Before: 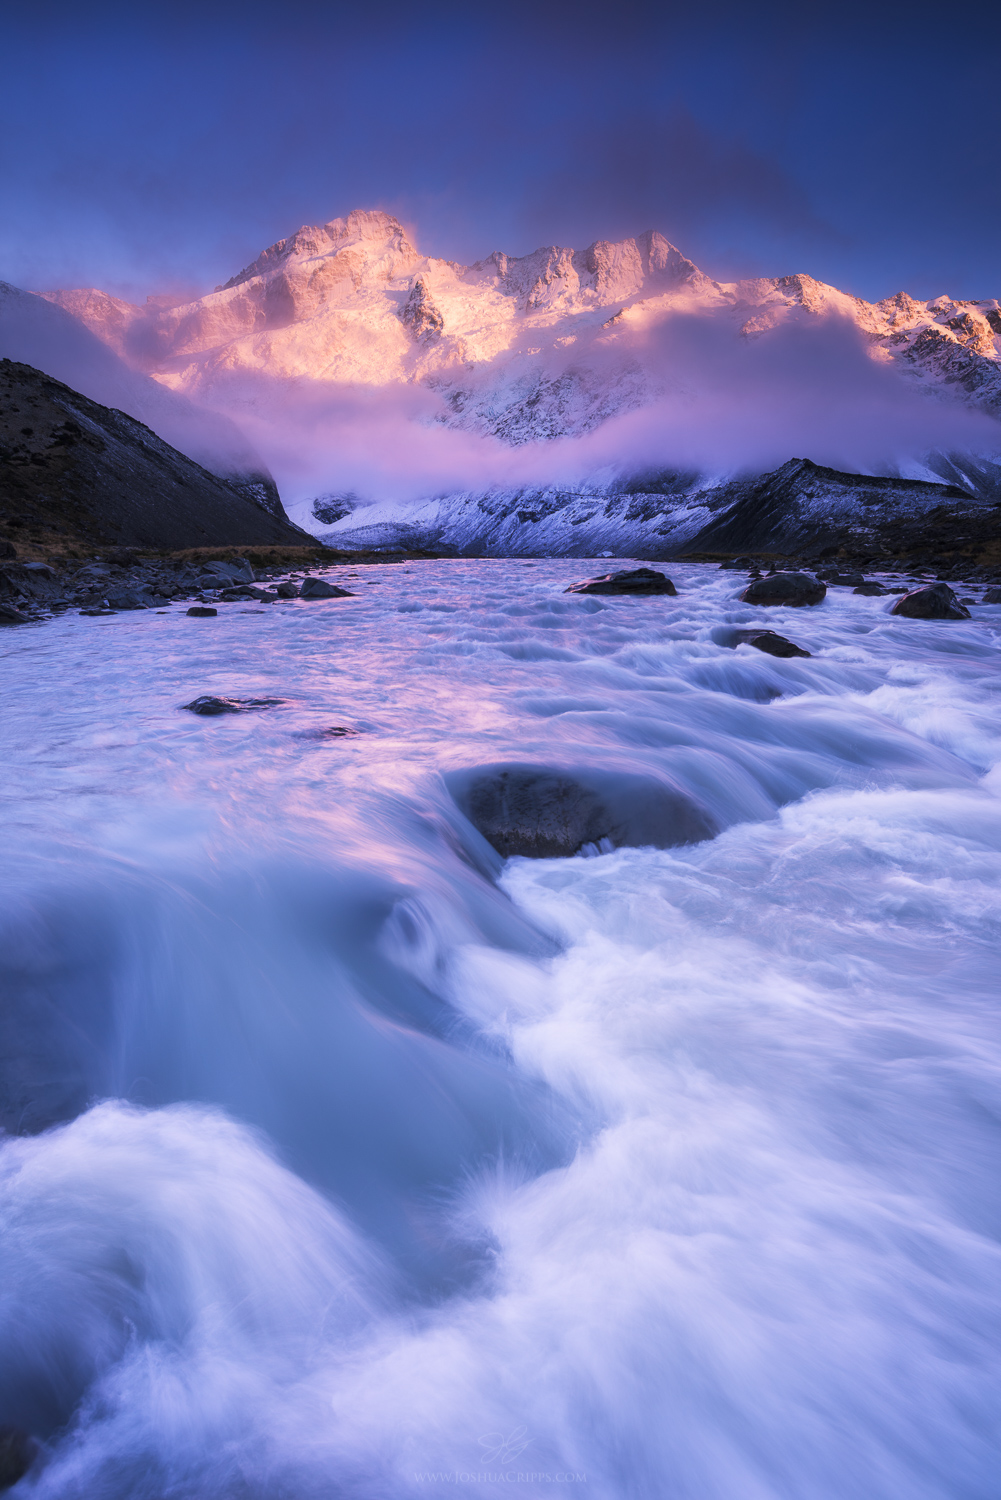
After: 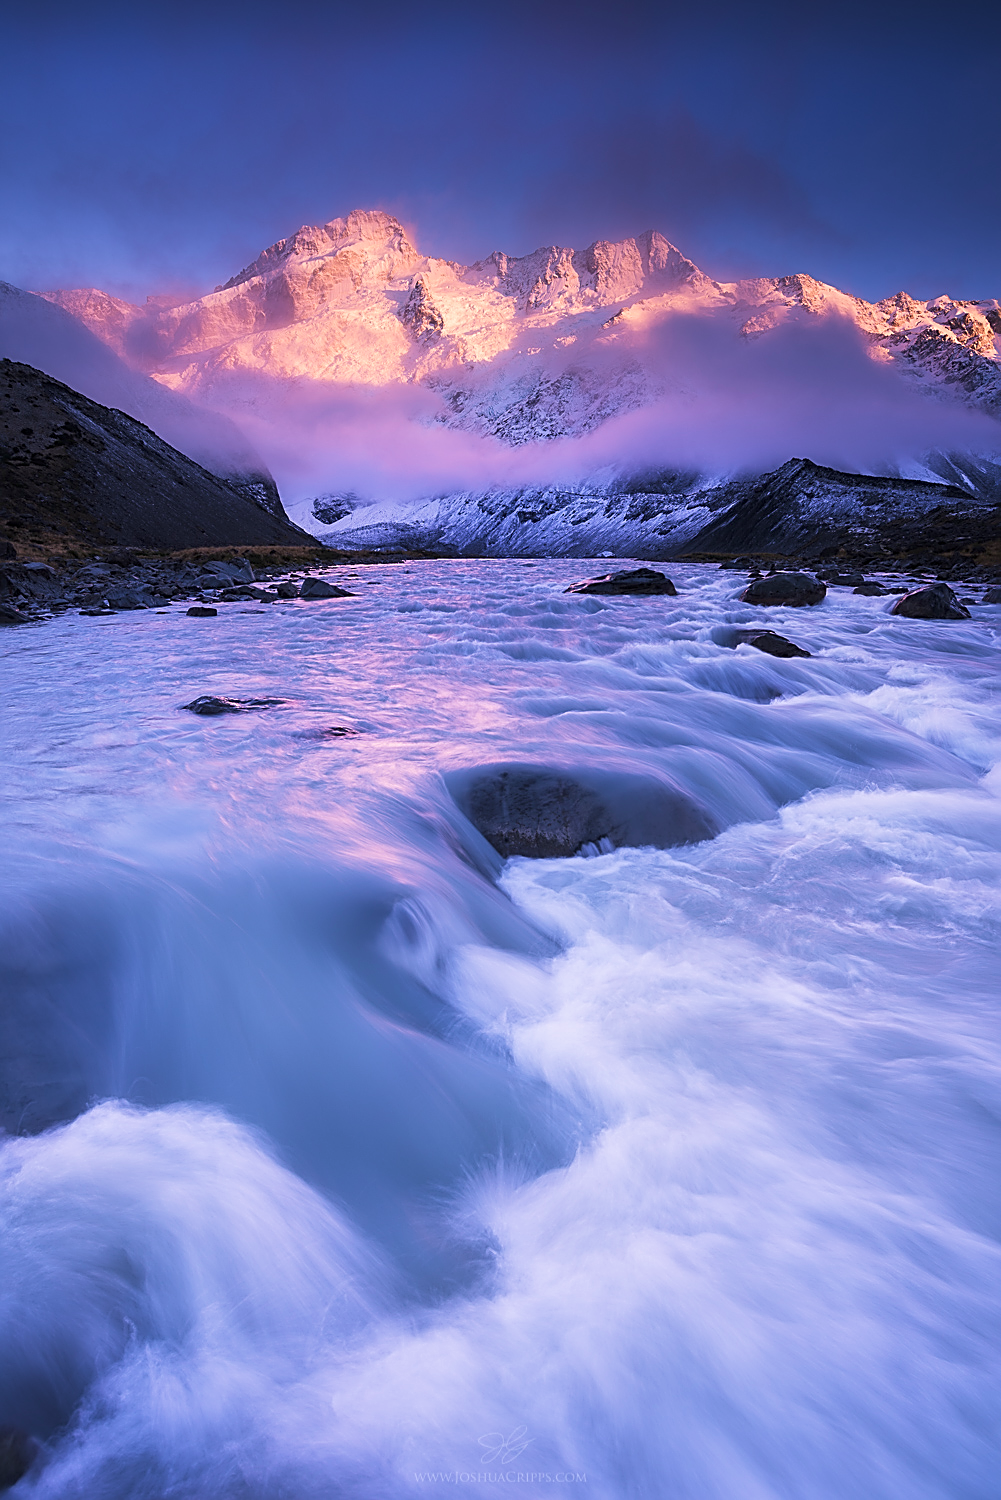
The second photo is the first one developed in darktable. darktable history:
sharpen: amount 1
velvia: on, module defaults
